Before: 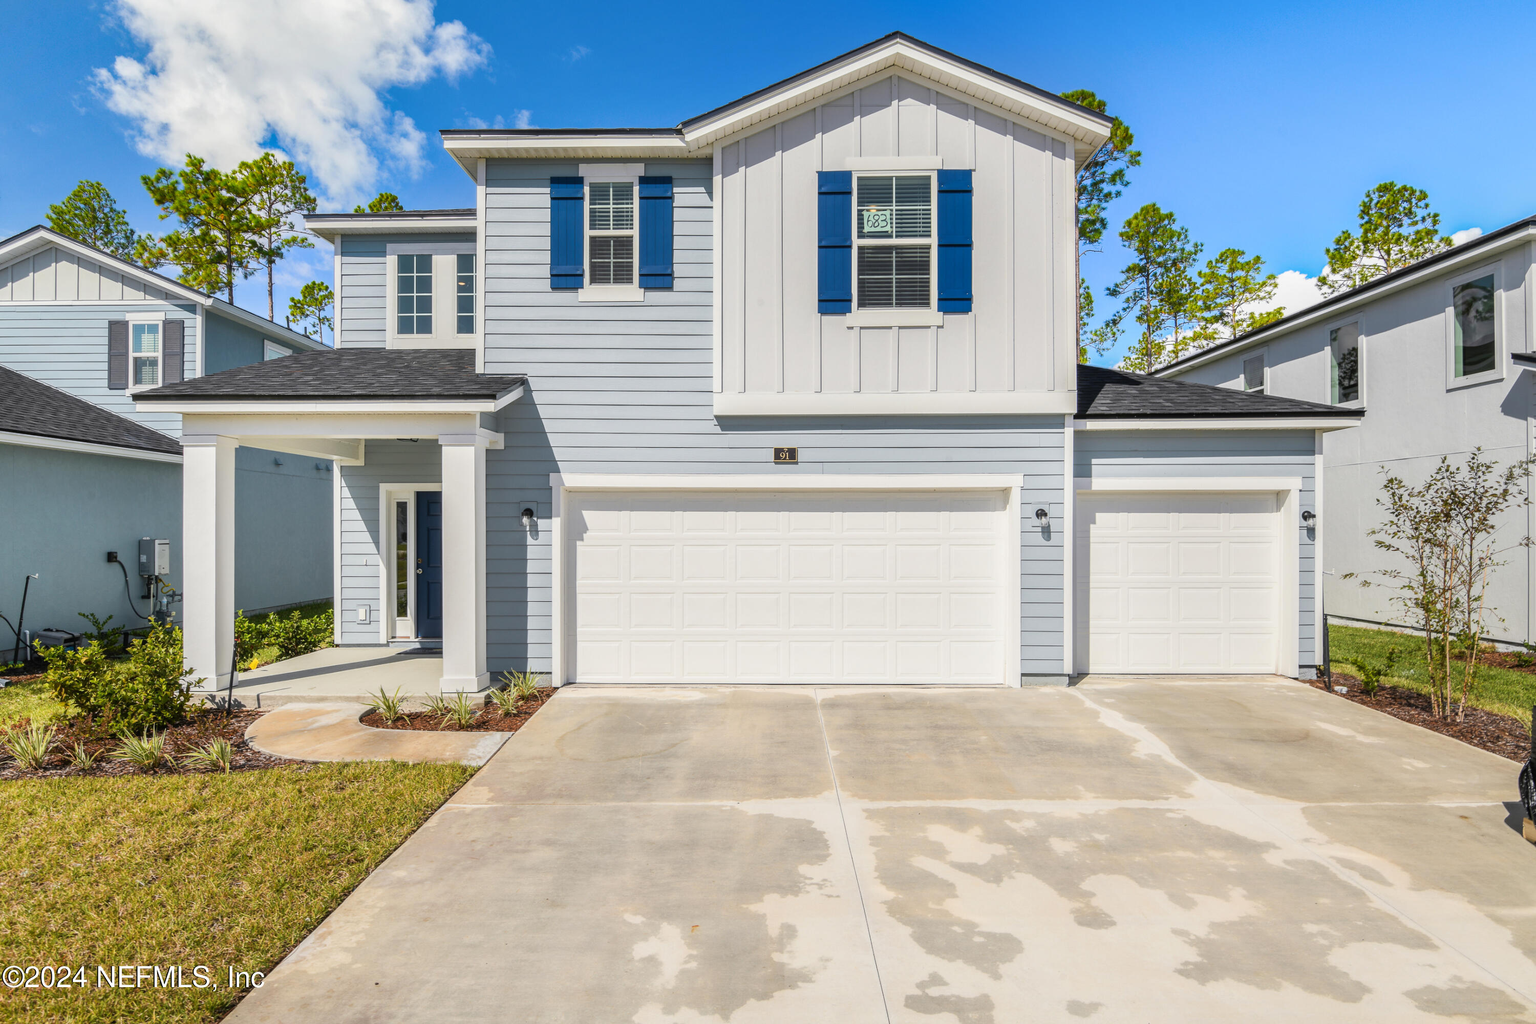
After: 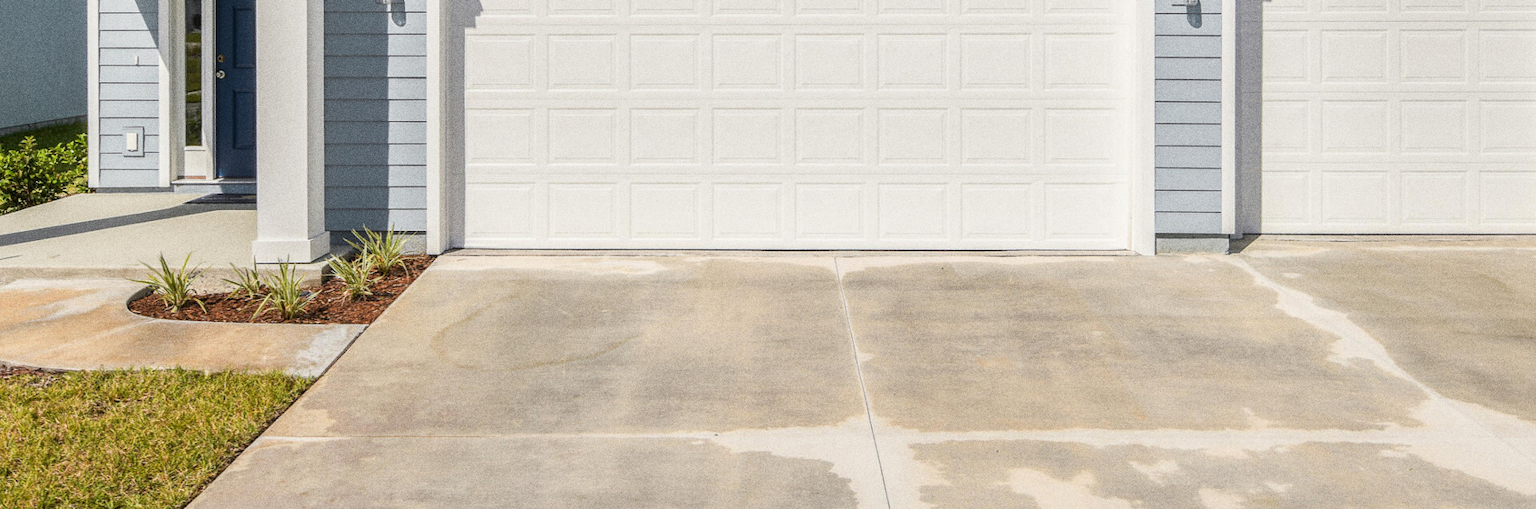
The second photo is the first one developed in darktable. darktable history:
crop: left 18.091%, top 51.13%, right 17.525%, bottom 16.85%
local contrast: highlights 100%, shadows 100%, detail 120%, midtone range 0.2
grain: coarseness 0.09 ISO, strength 40%
